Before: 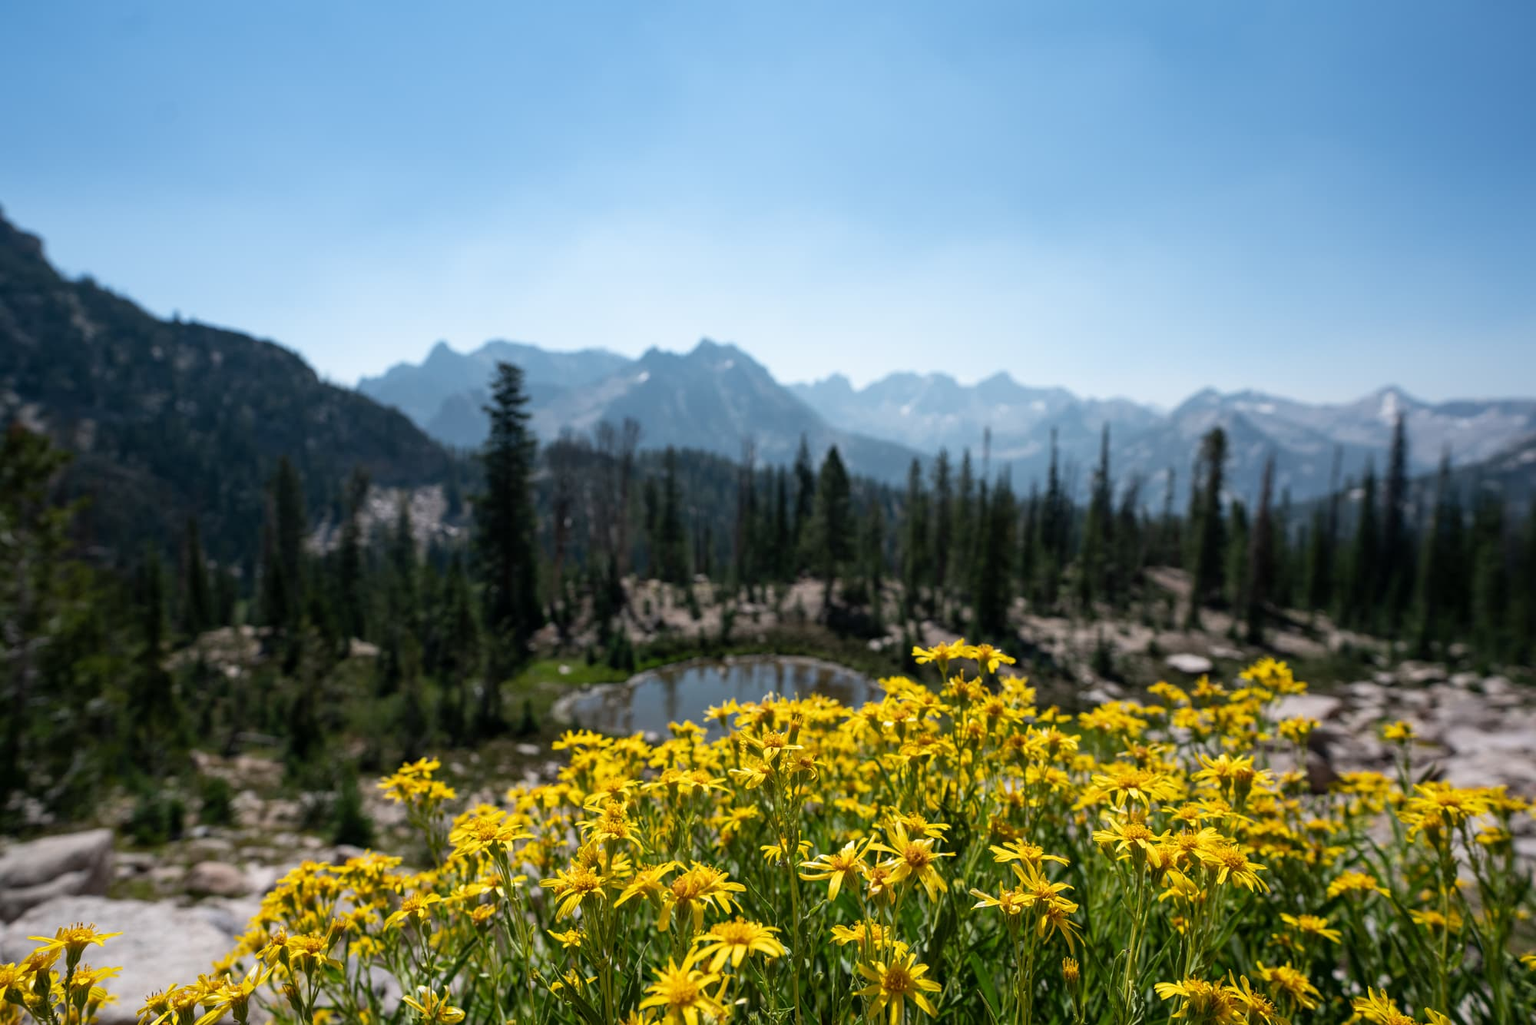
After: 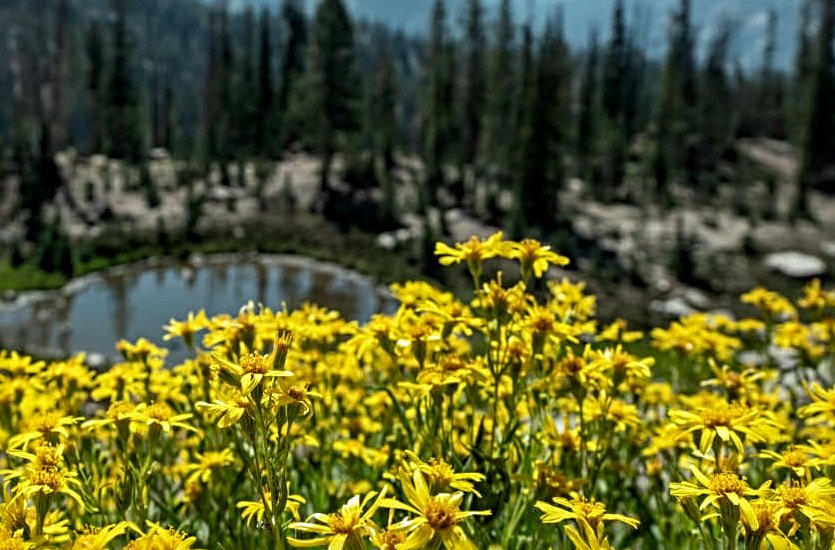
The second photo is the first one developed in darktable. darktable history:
color correction: highlights a* -8.42, highlights b* 3.15
sharpen: radius 3.972
crop: left 37.695%, top 44.924%, right 20.524%, bottom 13.78%
local contrast: on, module defaults
